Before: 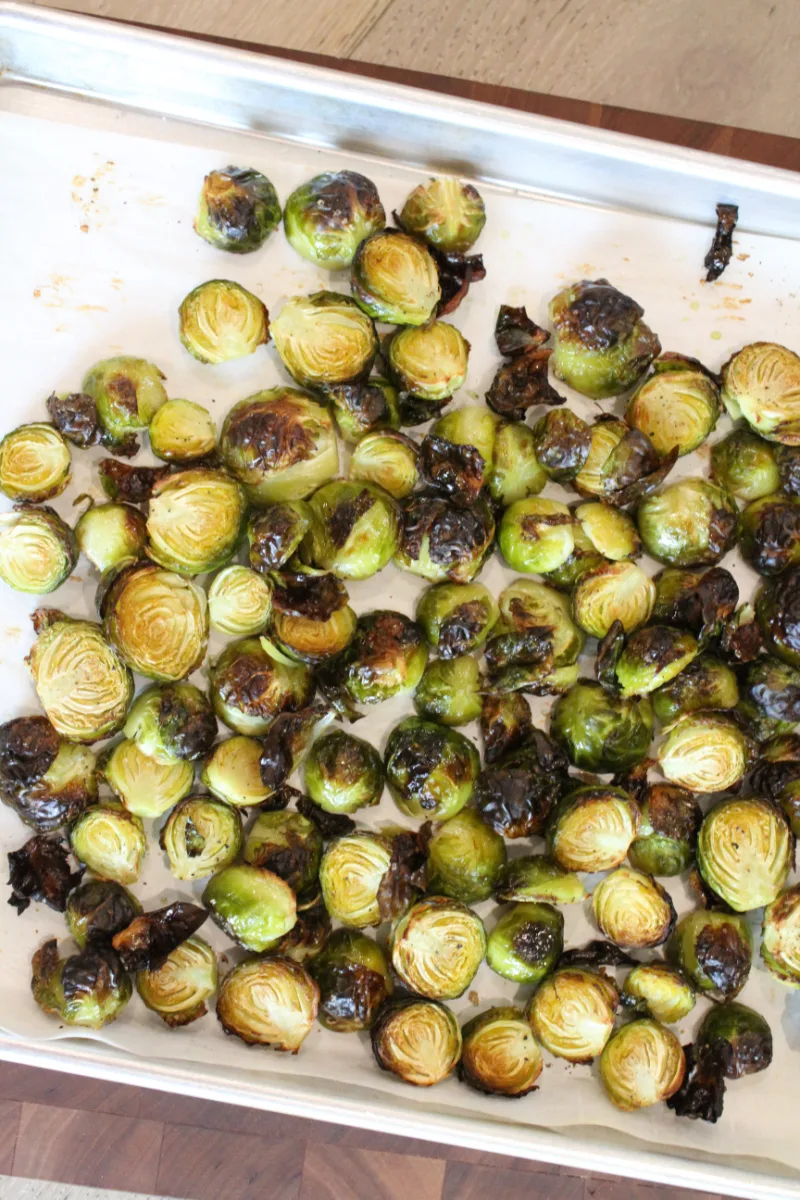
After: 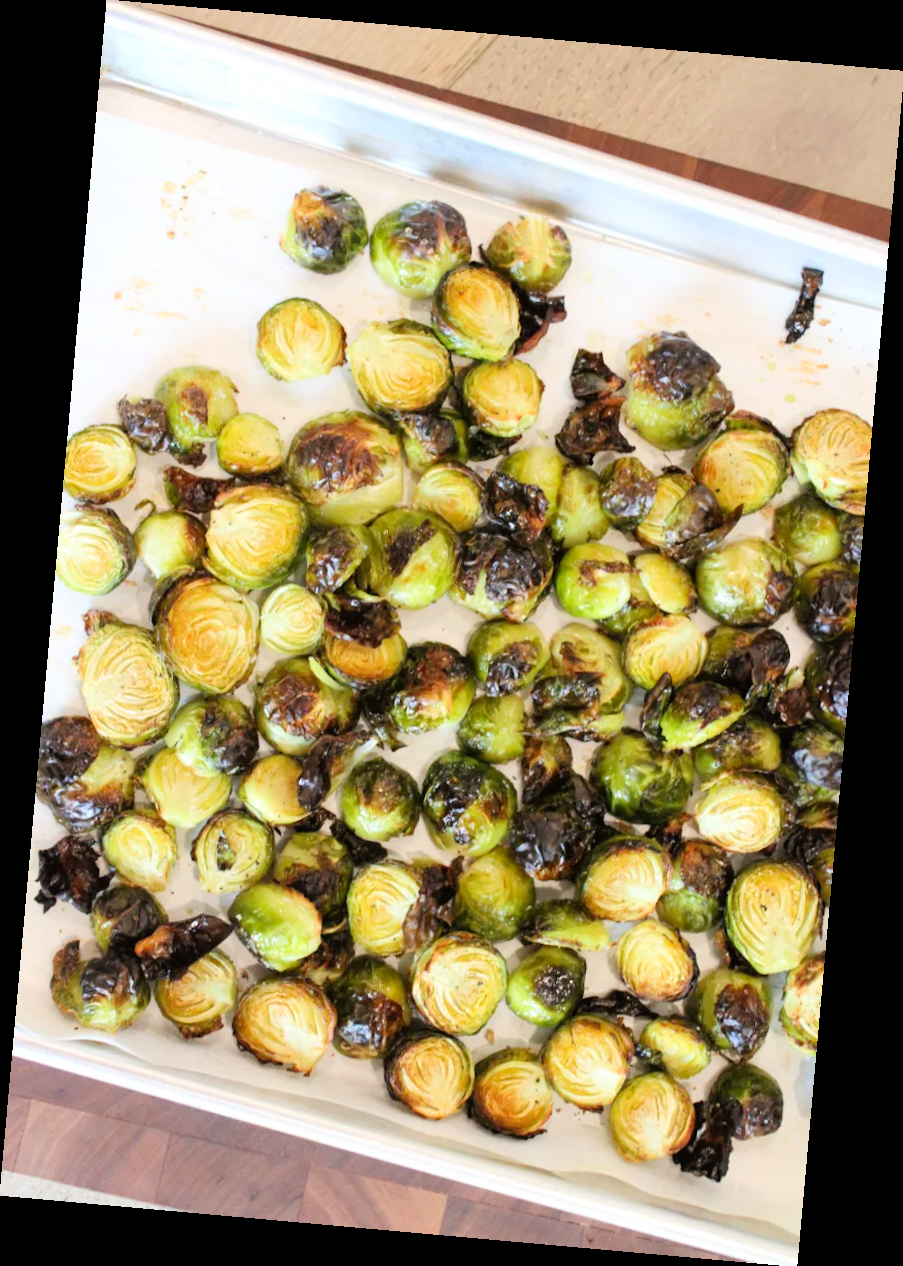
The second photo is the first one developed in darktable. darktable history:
tone curve: curves: ch0 [(0, 0) (0.07, 0.057) (0.15, 0.177) (0.352, 0.445) (0.59, 0.703) (0.857, 0.908) (1, 1)], color space Lab, linked channels, preserve colors none
rotate and perspective: rotation 5.12°, automatic cropping off
